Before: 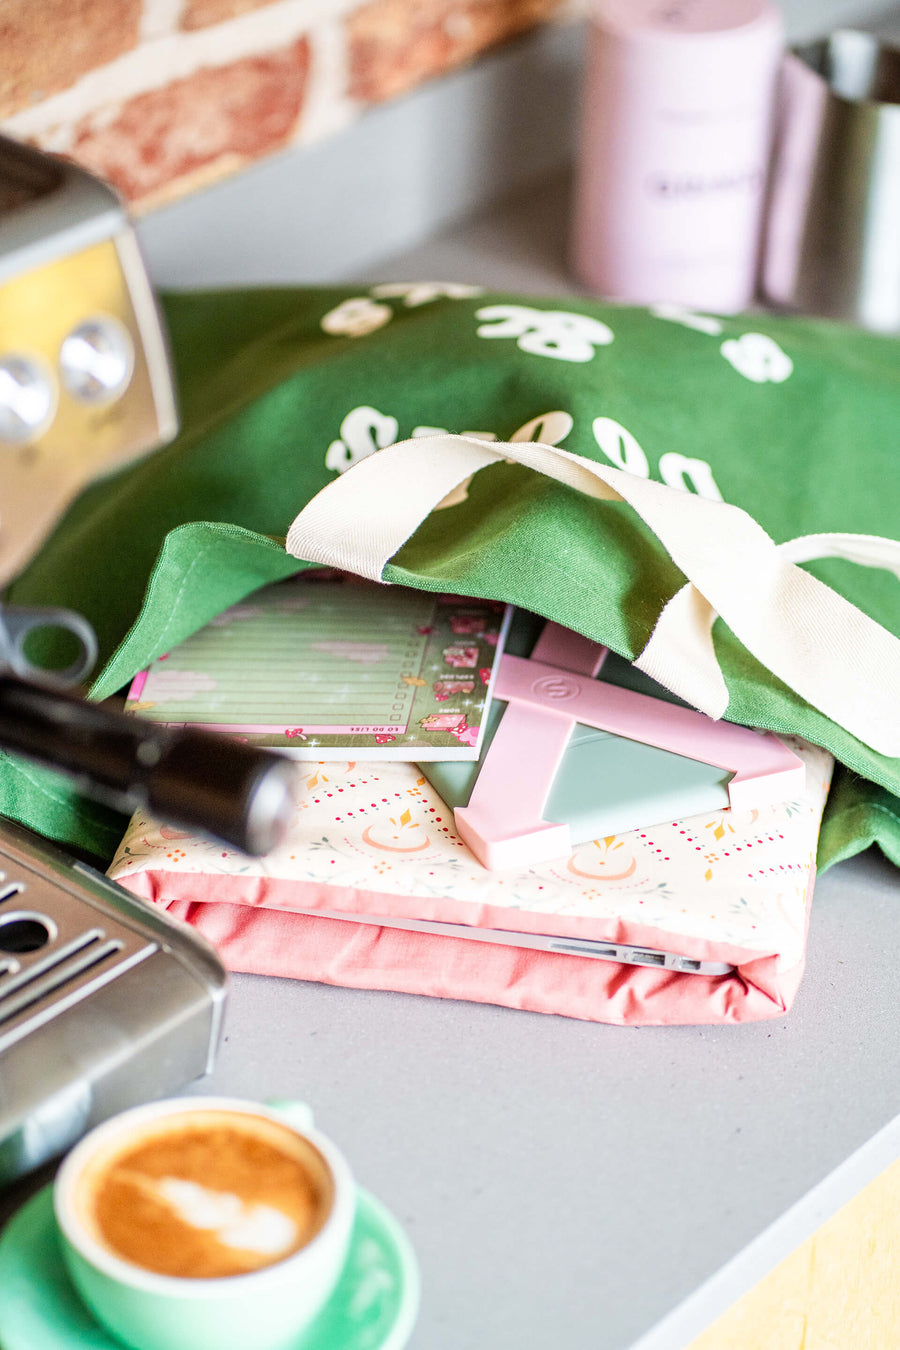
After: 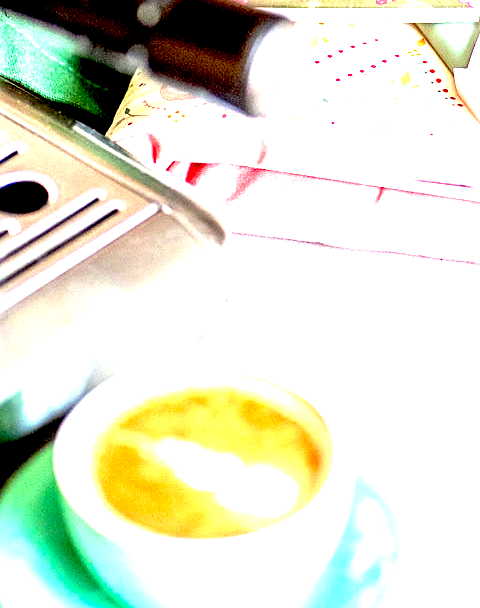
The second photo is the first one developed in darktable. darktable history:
exposure: black level correction 0.016, exposure 1.774 EV, compensate highlight preservation false
crop and rotate: top 54.778%, right 46.61%, bottom 0.159%
sharpen: on, module defaults
